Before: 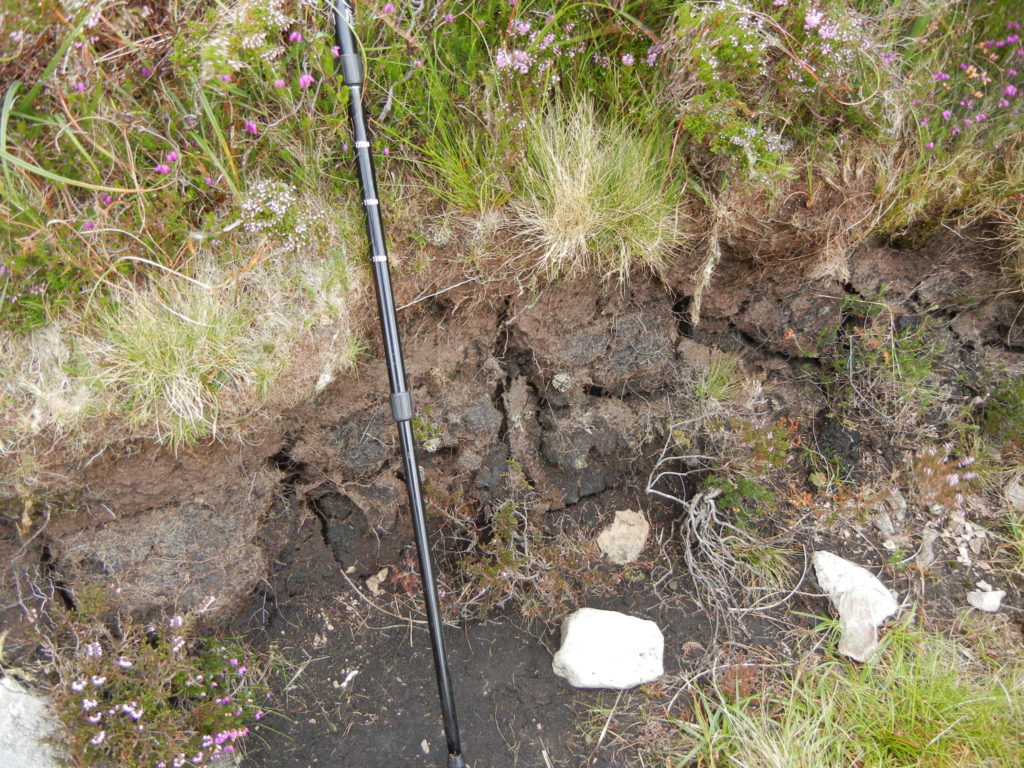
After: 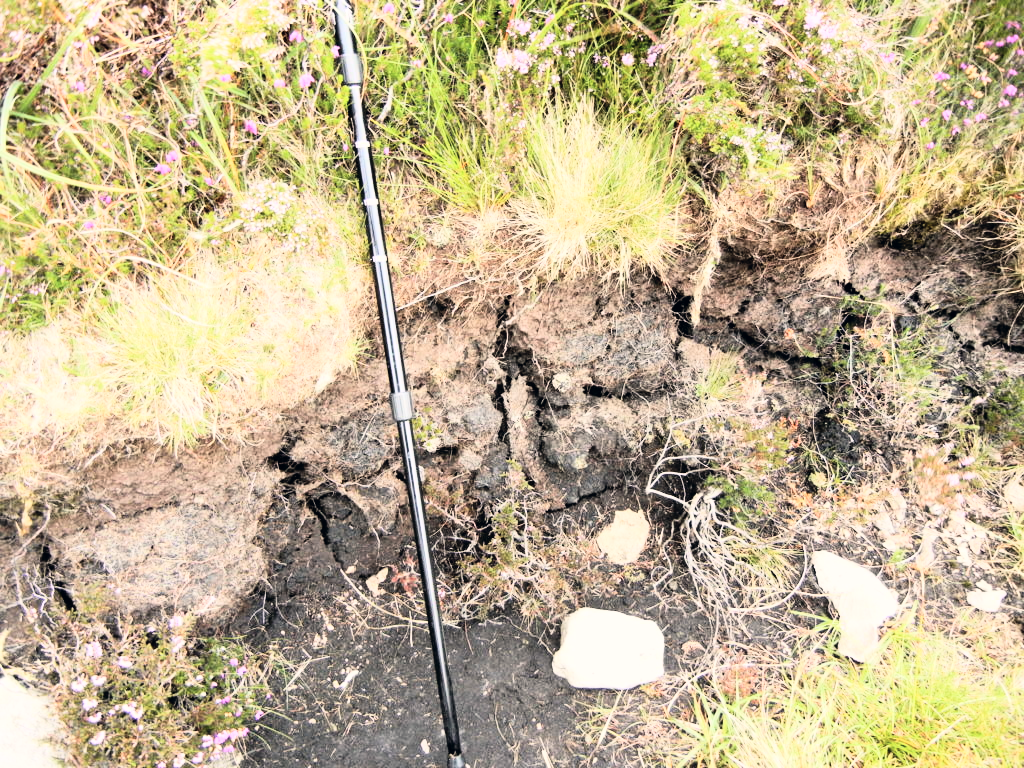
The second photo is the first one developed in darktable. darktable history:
color correction: highlights a* 2.75, highlights b* 5, shadows a* -2.04, shadows b* -4.84, saturation 0.8
rgb curve: curves: ch0 [(0, 0) (0.21, 0.15) (0.24, 0.21) (0.5, 0.75) (0.75, 0.96) (0.89, 0.99) (1, 1)]; ch1 [(0, 0.02) (0.21, 0.13) (0.25, 0.2) (0.5, 0.67) (0.75, 0.9) (0.89, 0.97) (1, 1)]; ch2 [(0, 0.02) (0.21, 0.13) (0.25, 0.2) (0.5, 0.67) (0.75, 0.9) (0.89, 0.97) (1, 1)], compensate middle gray true
